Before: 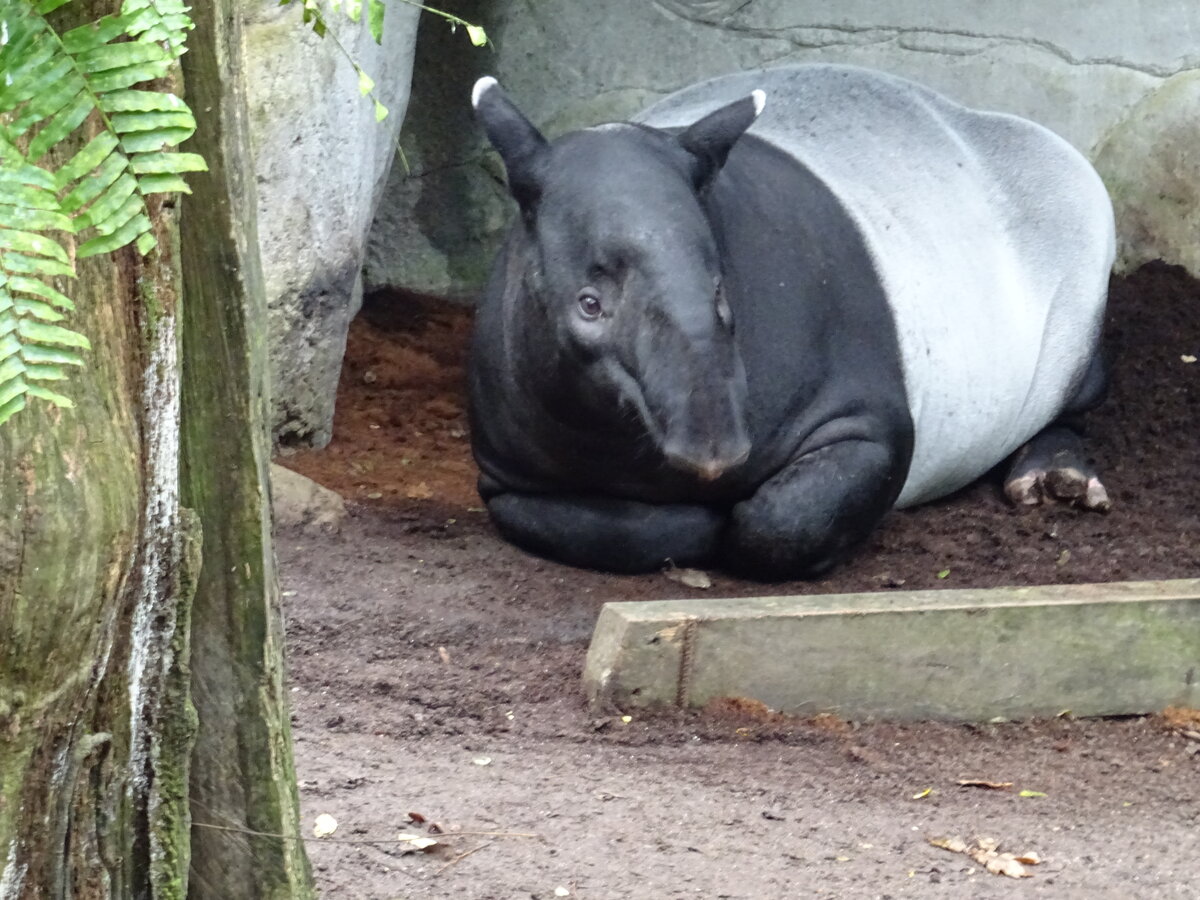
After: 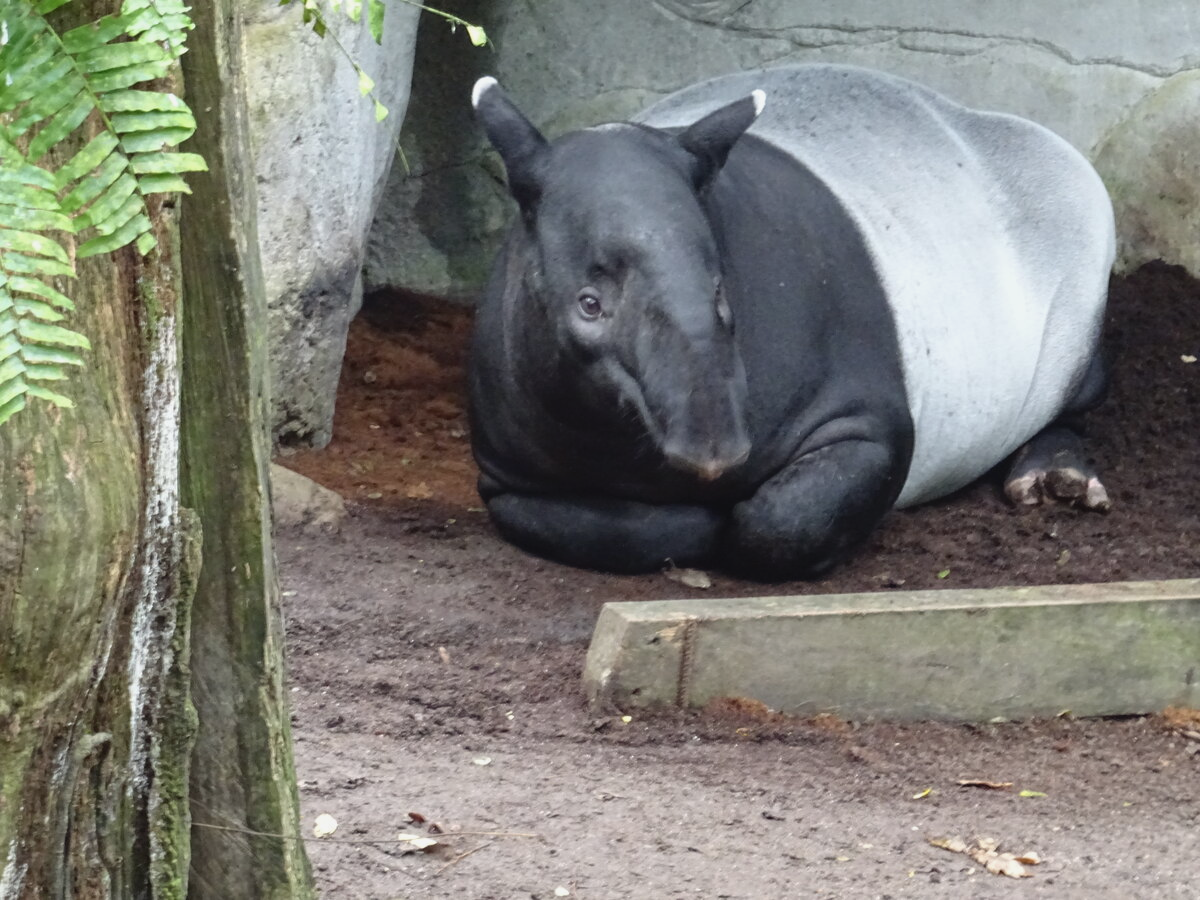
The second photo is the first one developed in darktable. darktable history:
contrast brightness saturation: contrast -0.073, brightness -0.031, saturation -0.107
